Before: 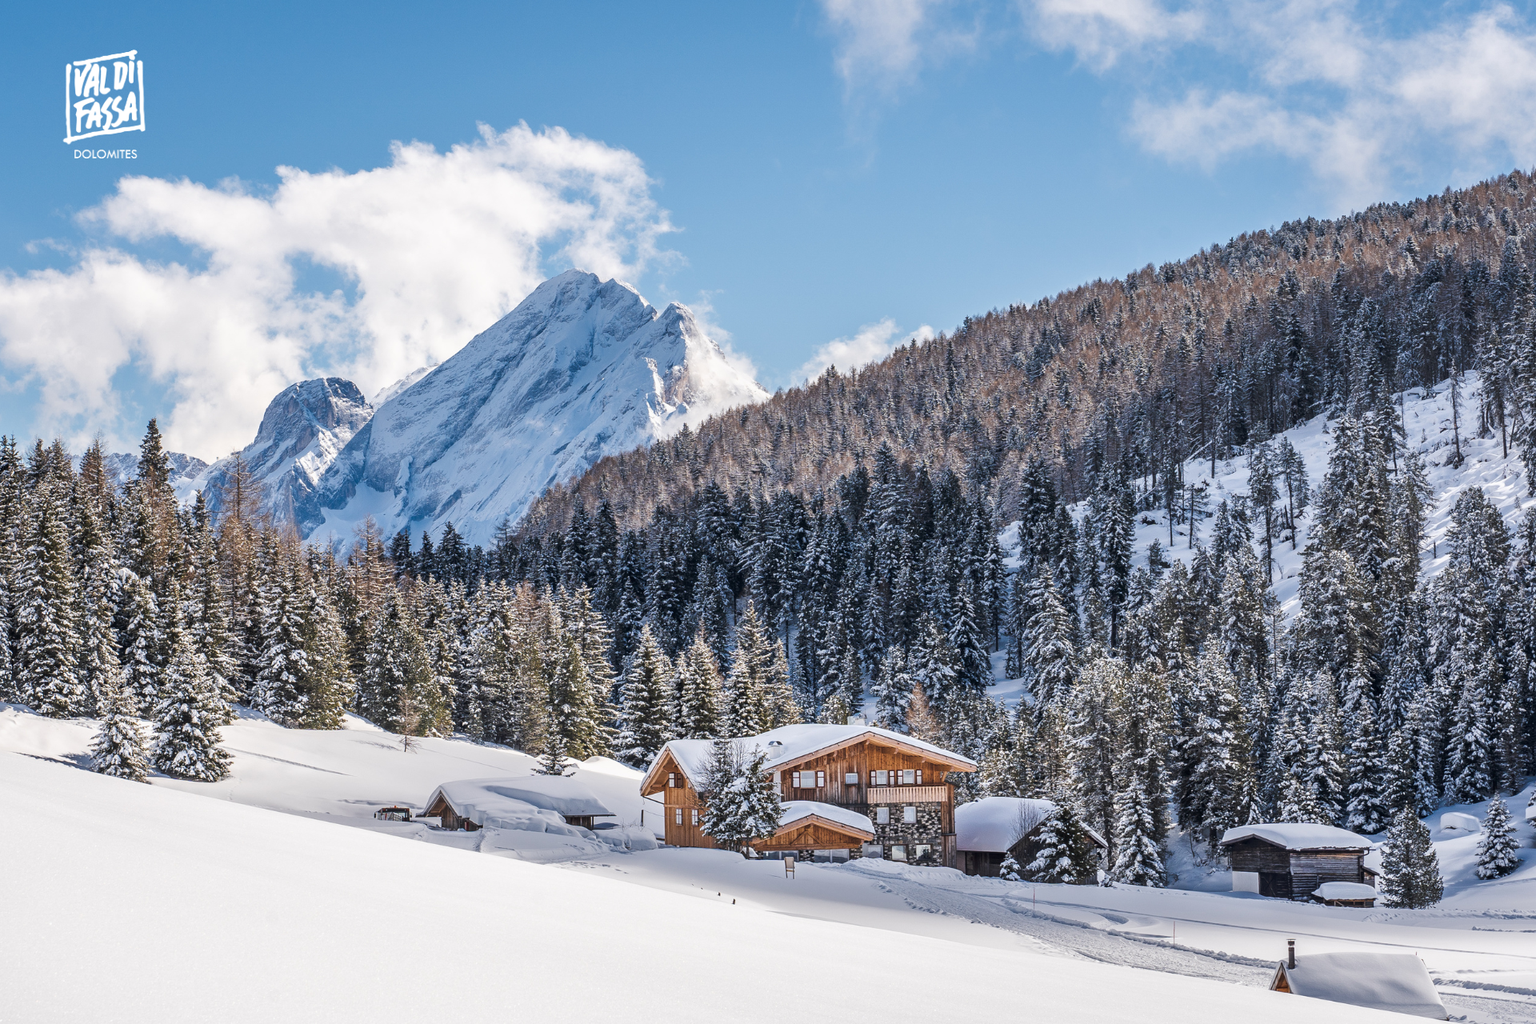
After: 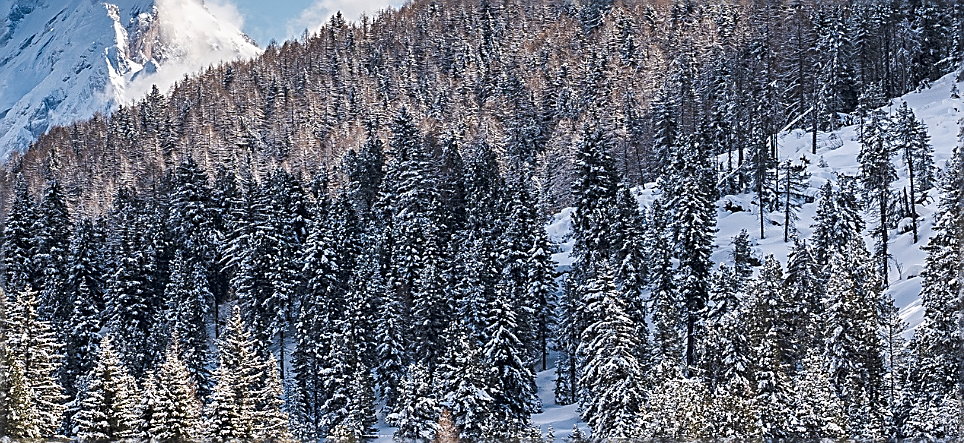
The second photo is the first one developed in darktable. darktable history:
shadows and highlights: shadows 52.42, soften with gaussian
crop: left 36.607%, top 34.735%, right 13.146%, bottom 30.611%
sharpen: radius 1.685, amount 1.294
